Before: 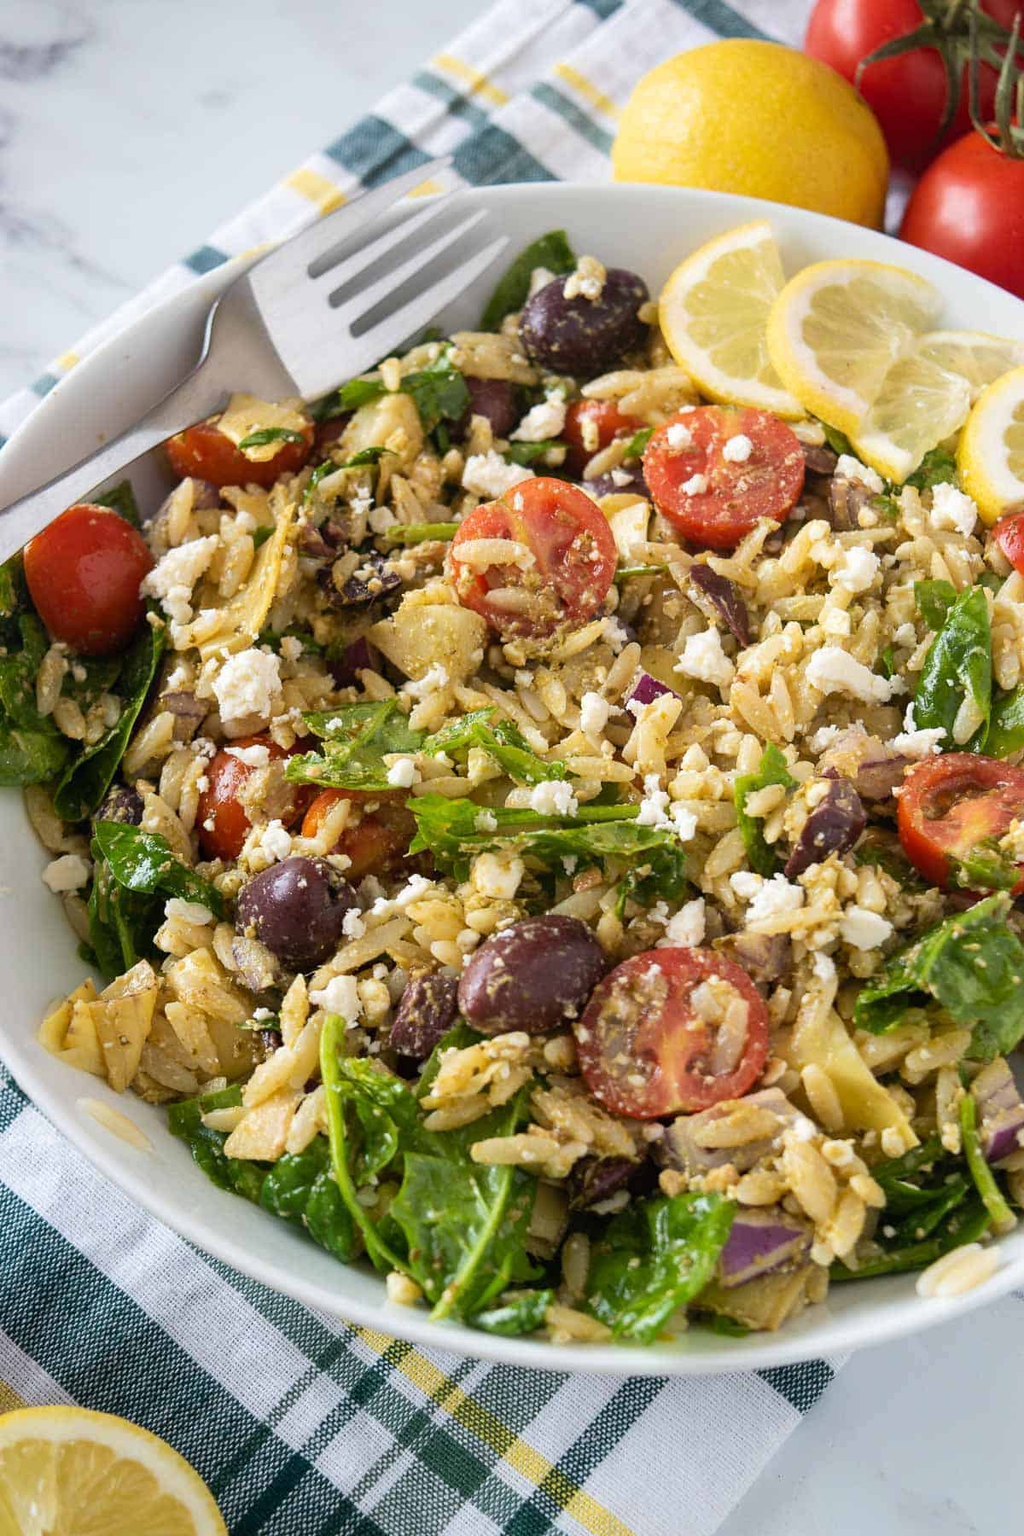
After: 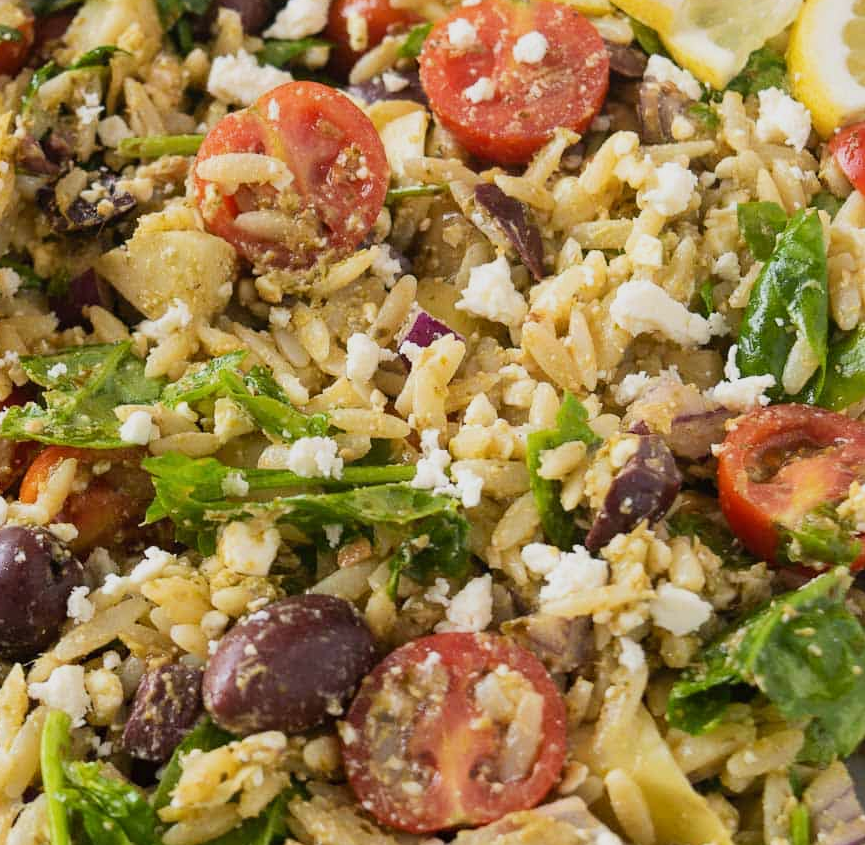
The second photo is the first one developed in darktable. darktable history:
filmic rgb: black relative exposure -14.21 EV, white relative exposure 3.36 EV, threshold 2.94 EV, hardness 7.94, contrast 0.999, contrast in shadows safe, enable highlight reconstruction true
crop and rotate: left 27.863%, top 26.582%, bottom 26.465%
